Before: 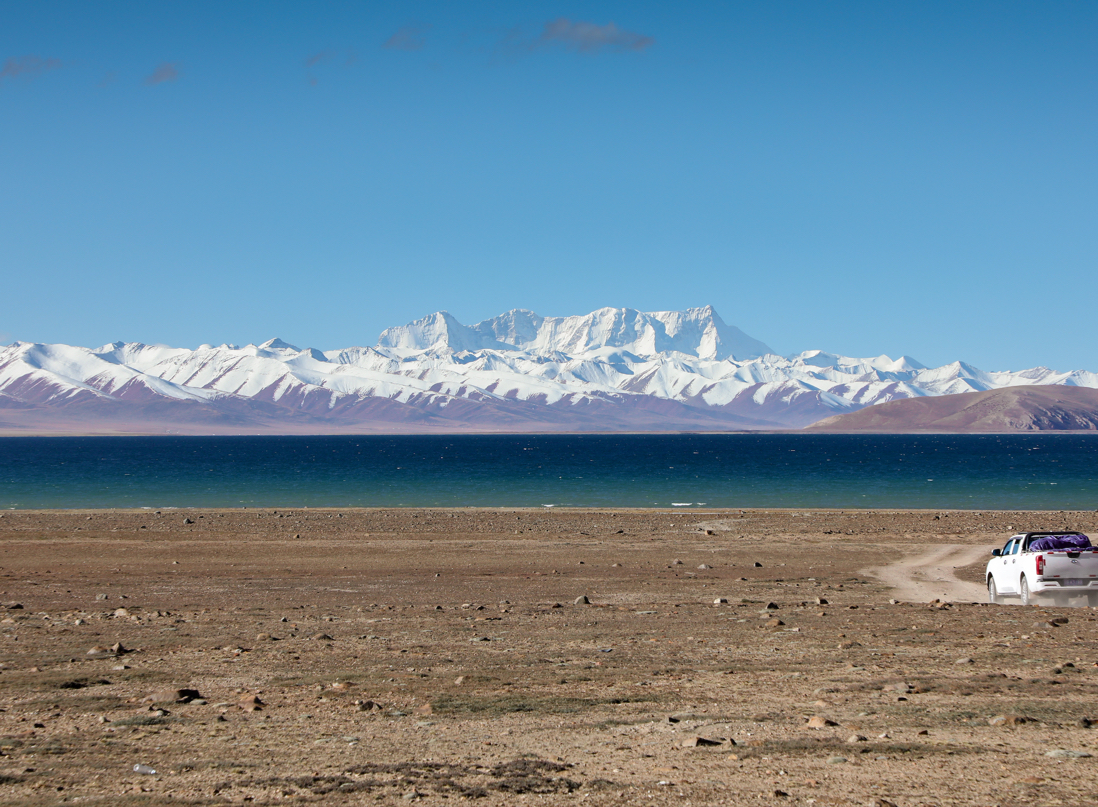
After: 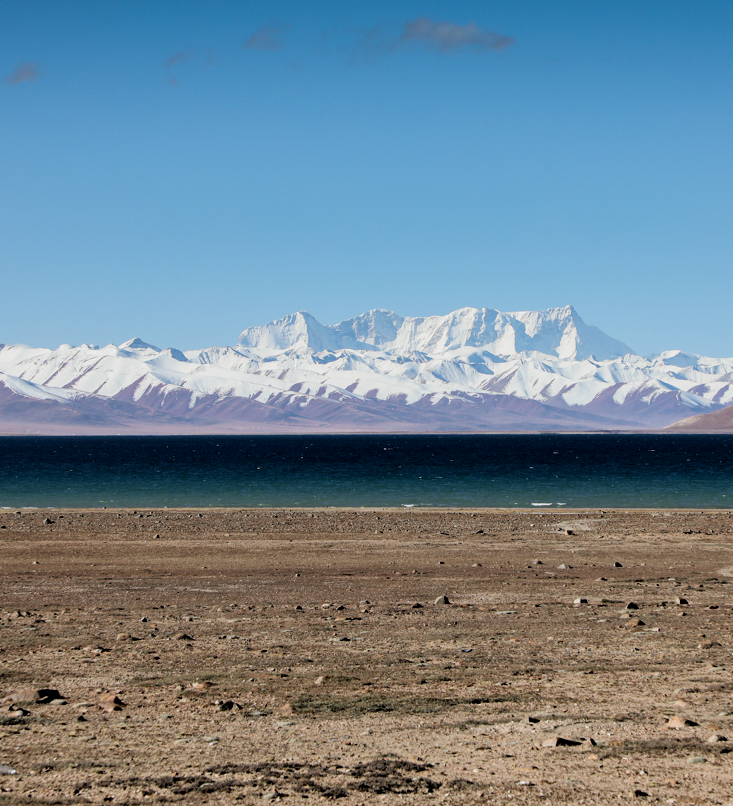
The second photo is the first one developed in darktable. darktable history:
crop and rotate: left 12.8%, right 20.408%
local contrast: highlights 102%, shadows 99%, detail 119%, midtone range 0.2
filmic rgb: black relative exposure -5.03 EV, white relative exposure 3.5 EV, threshold 2.94 EV, hardness 3.16, contrast 1.296, highlights saturation mix -49.59%, enable highlight reconstruction true
